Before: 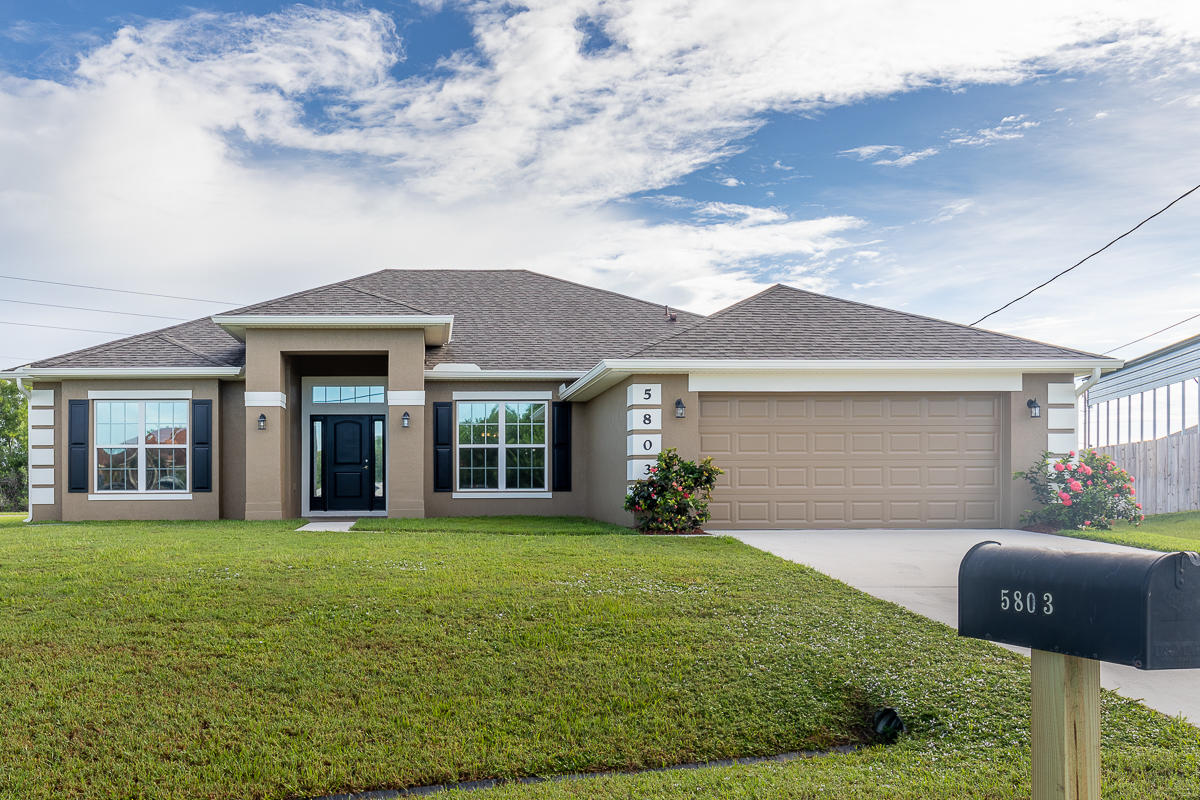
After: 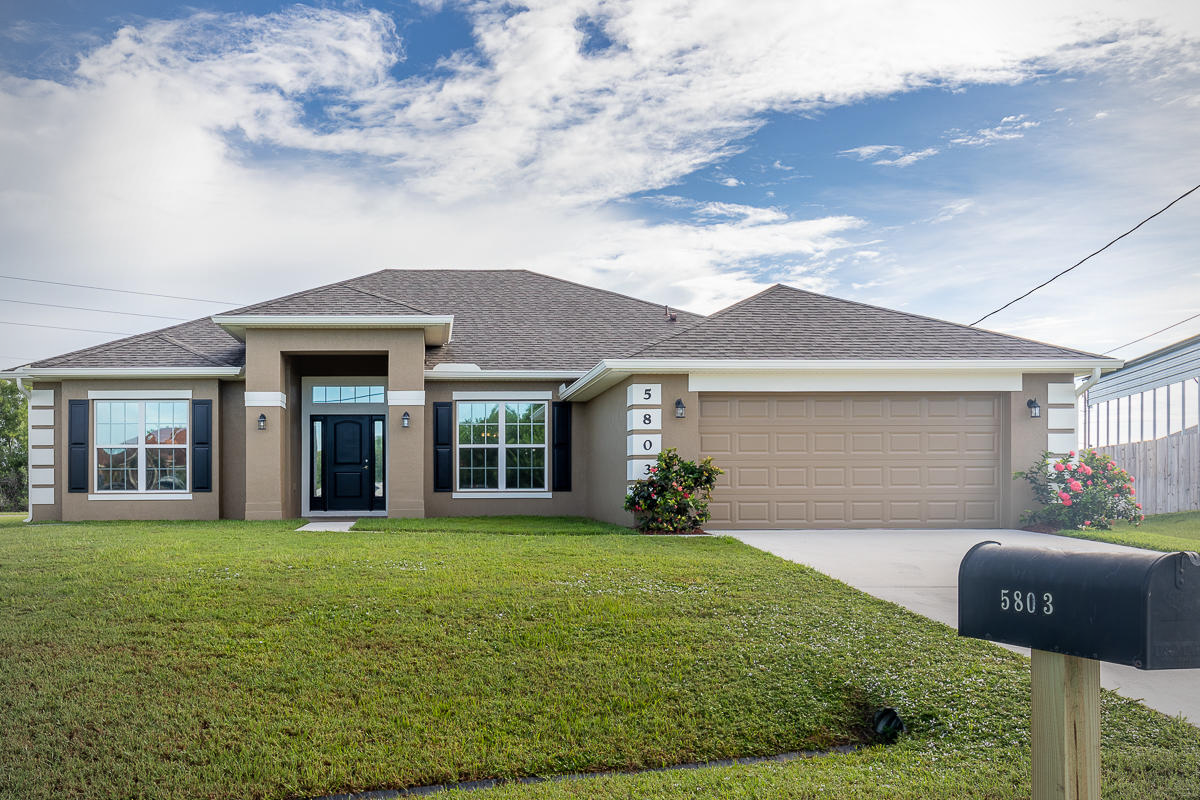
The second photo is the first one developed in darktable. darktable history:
vignetting: fall-off radius 60.79%, center (0.038, -0.096), unbound false
